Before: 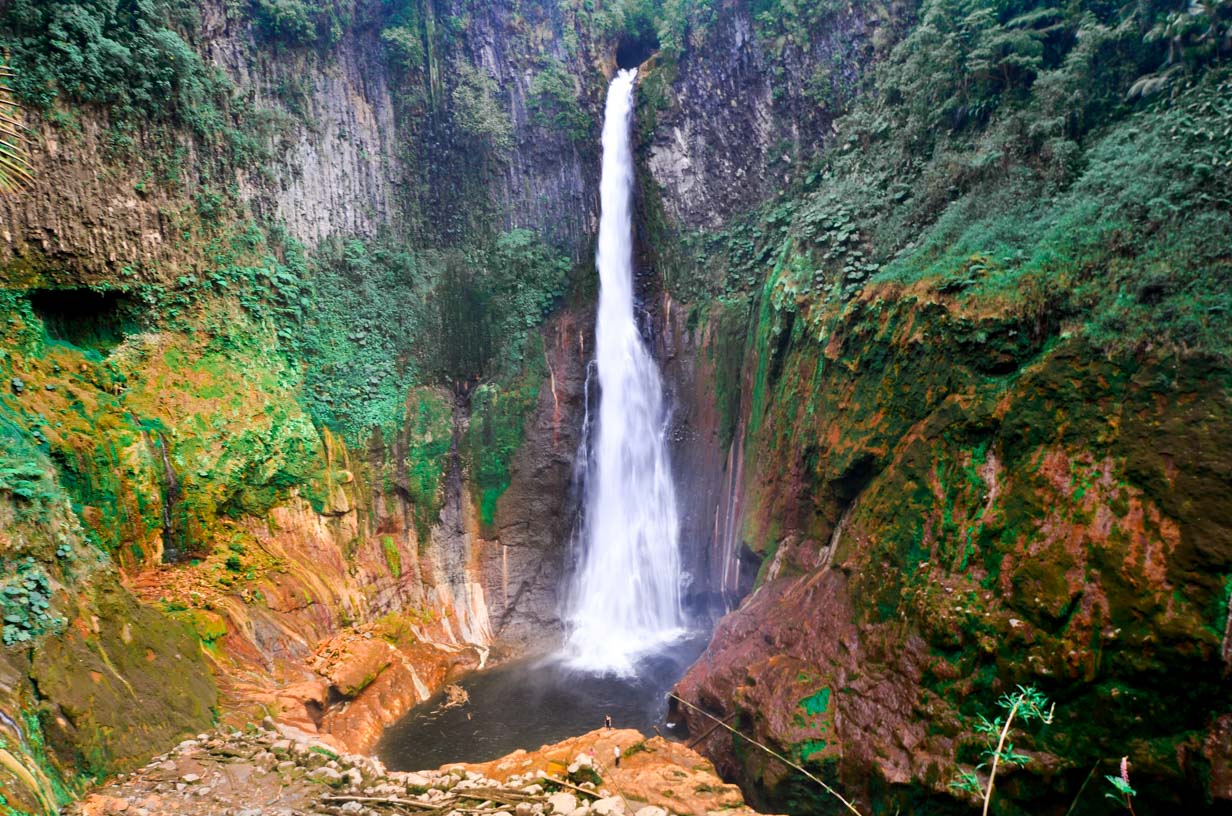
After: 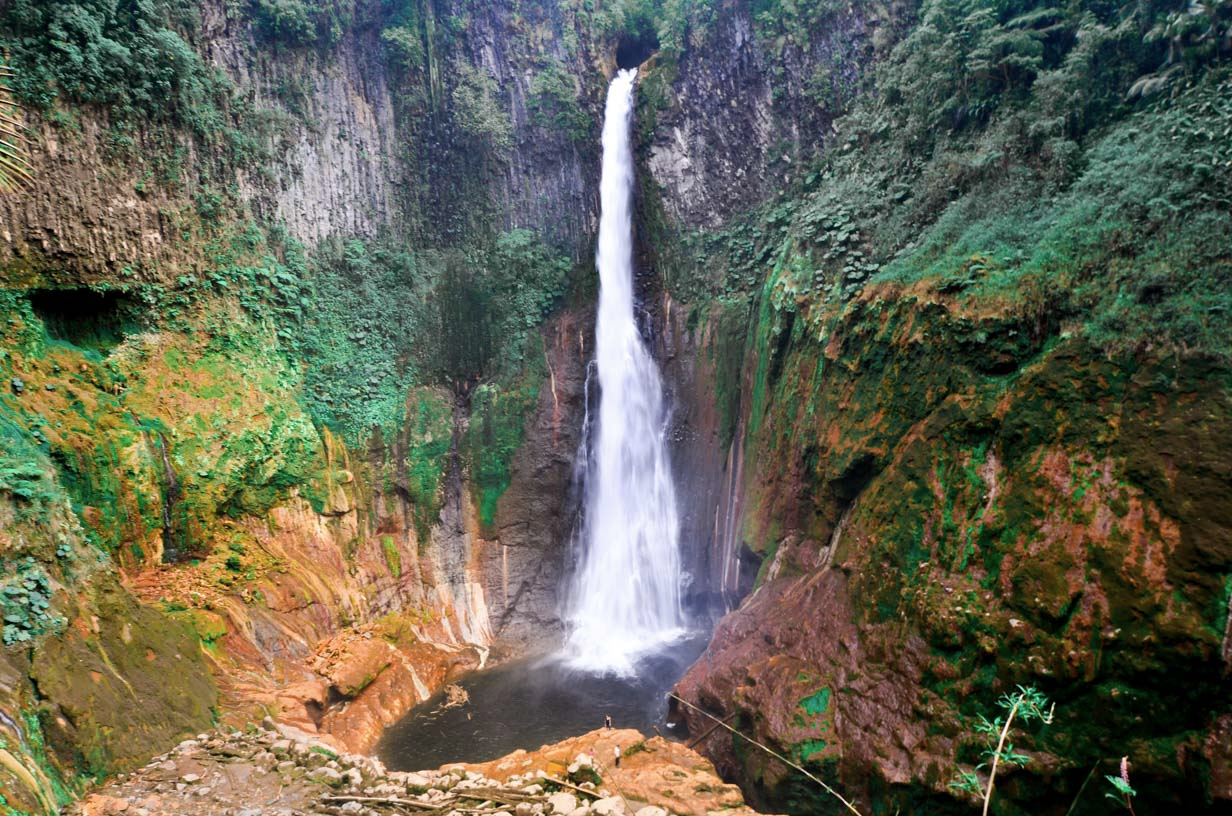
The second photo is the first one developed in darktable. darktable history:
color correction: highlights b* 0.041, saturation 0.854
